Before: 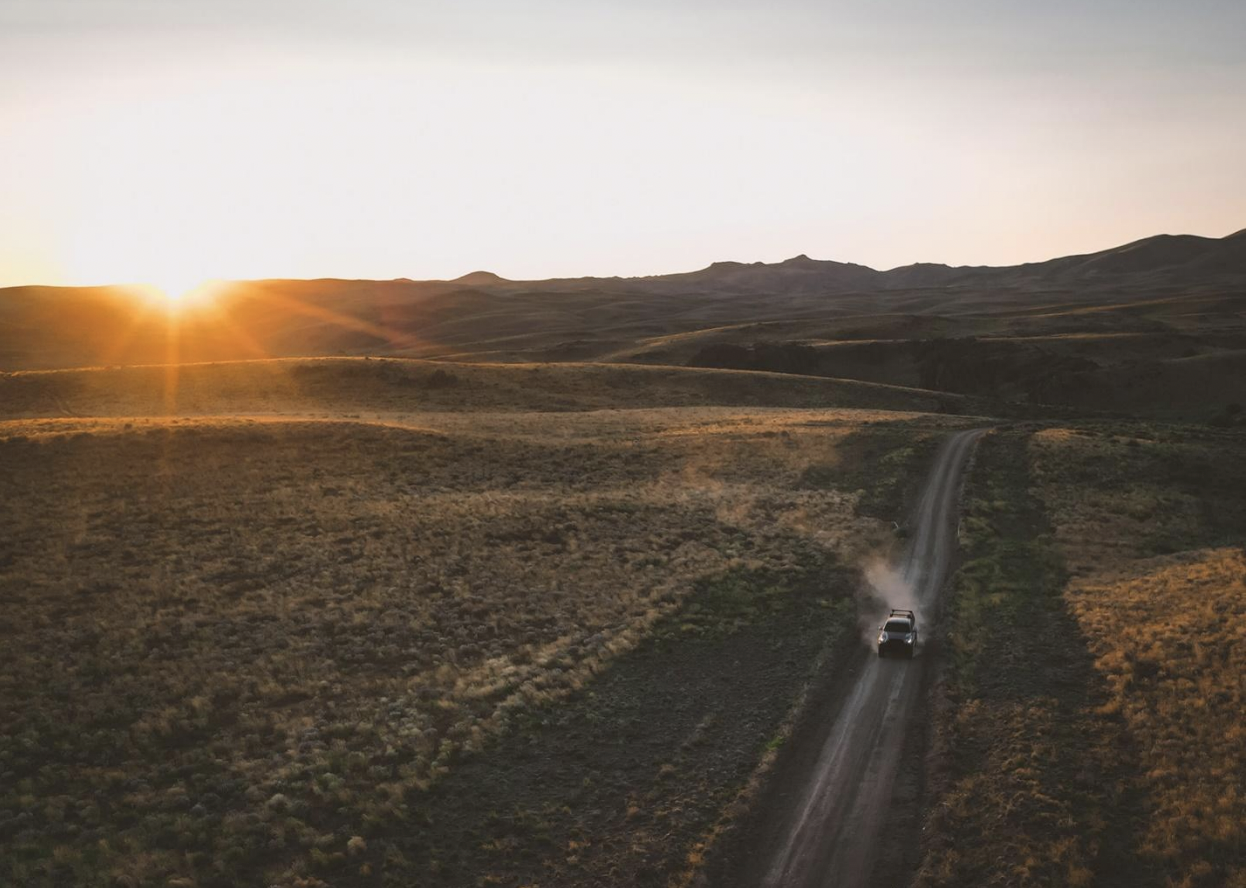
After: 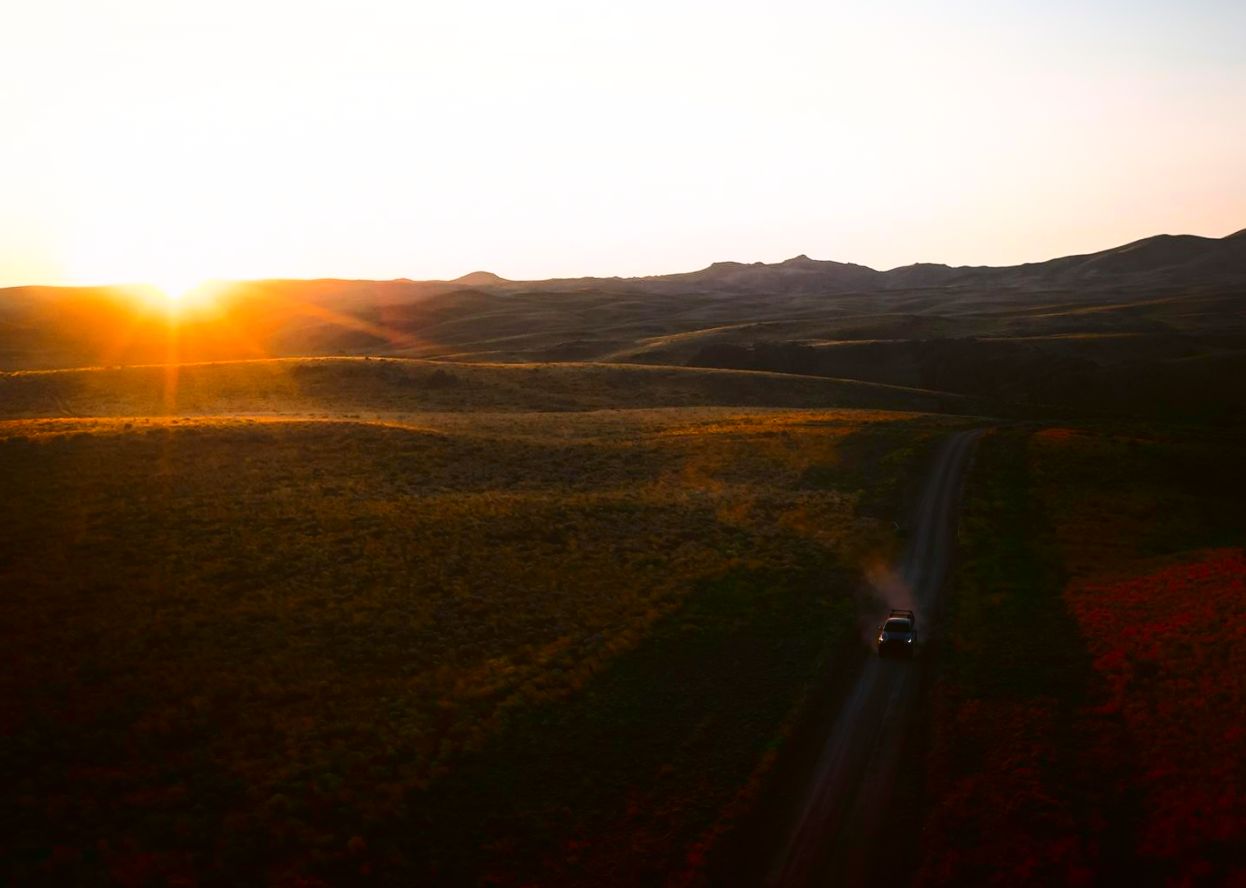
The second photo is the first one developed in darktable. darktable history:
levels: mode automatic, gray 50.8%
shadows and highlights: shadows -90, highlights 90, soften with gaussian
contrast brightness saturation: contrast 0.16, saturation 0.32
